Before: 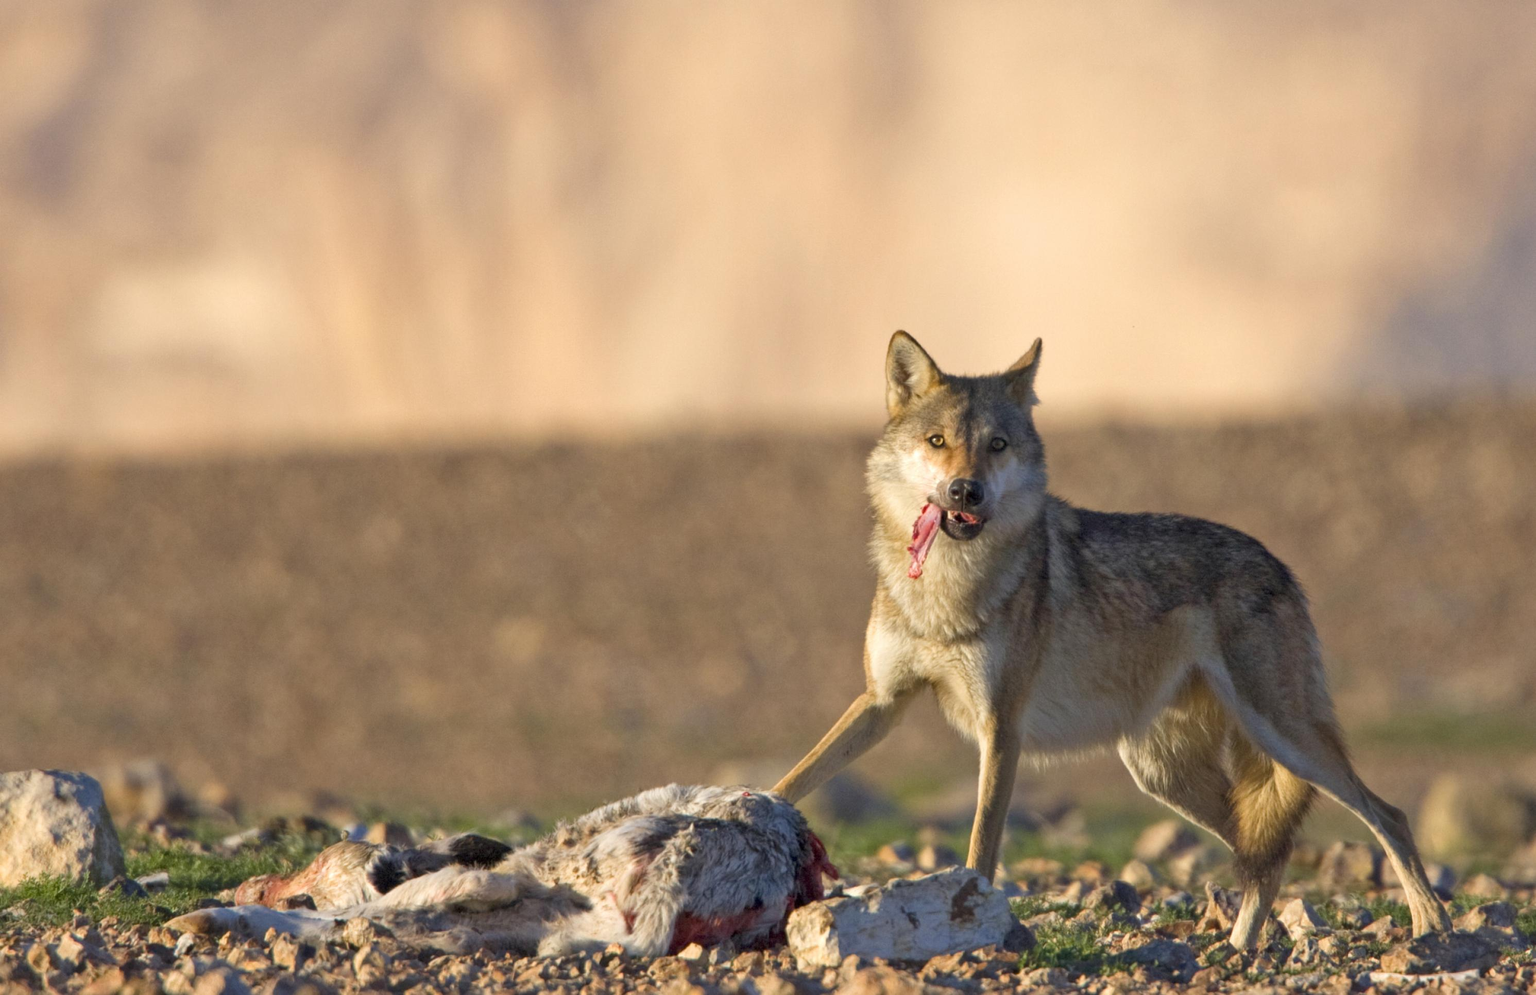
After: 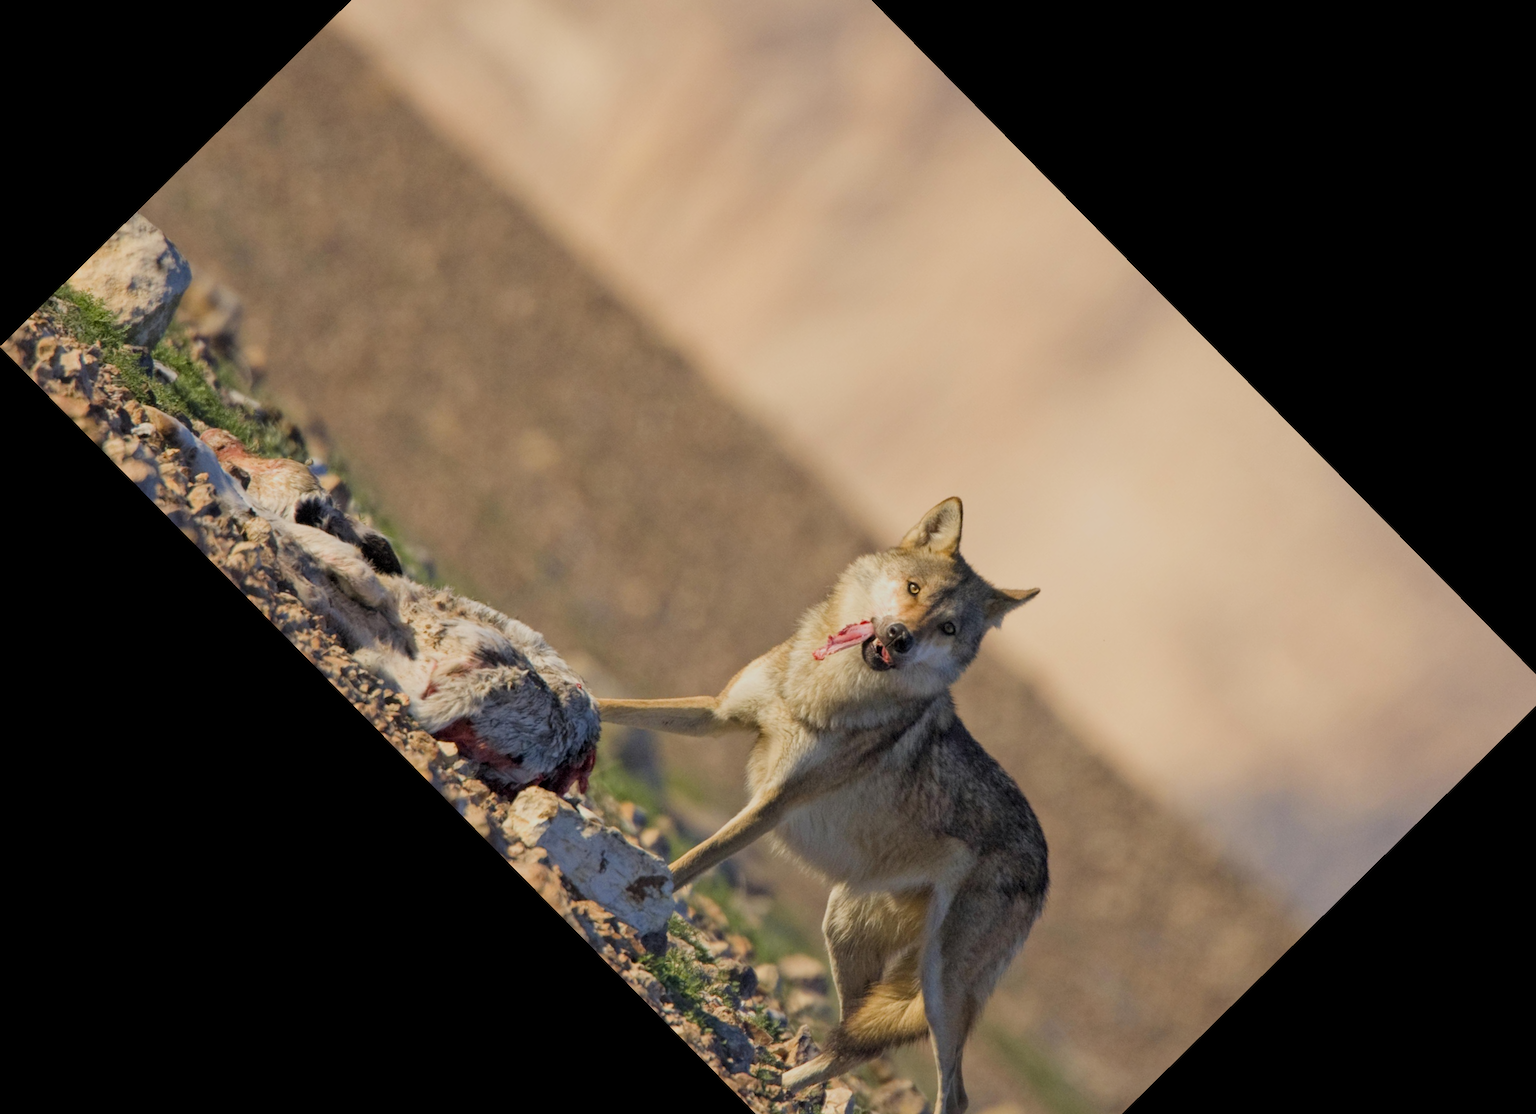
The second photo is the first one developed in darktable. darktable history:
filmic rgb: black relative exposure -7.85 EV, white relative exposure 4.27 EV, hardness 3.86
crop and rotate: angle -45.42°, top 16.691%, right 0.948%, bottom 11.663%
